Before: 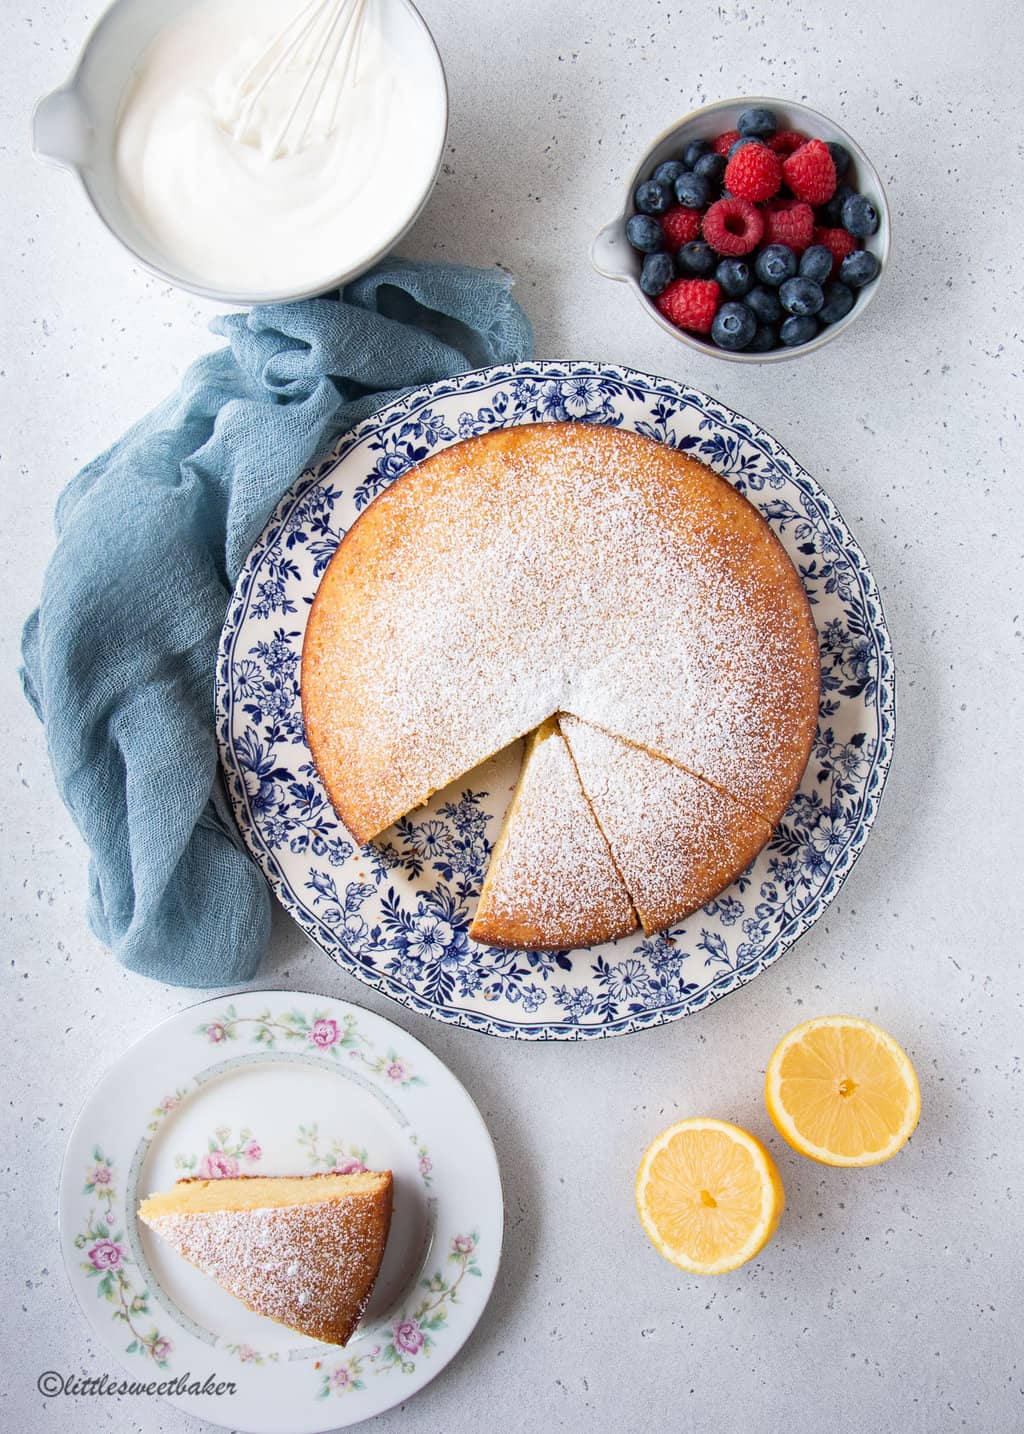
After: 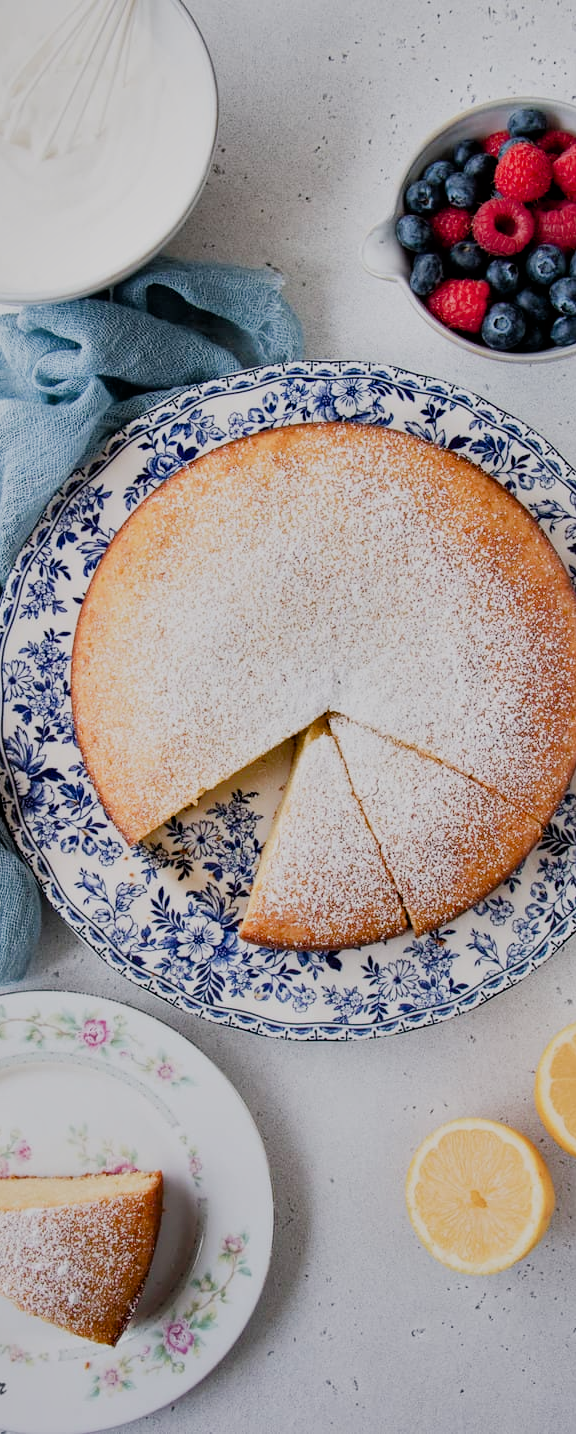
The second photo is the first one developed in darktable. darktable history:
color balance rgb: shadows lift › chroma 1%, shadows lift › hue 113°, highlights gain › chroma 0.2%, highlights gain › hue 333°, perceptual saturation grading › global saturation 20%, perceptual saturation grading › highlights -50%, perceptual saturation grading › shadows 25%, contrast -20%
shadows and highlights: white point adjustment 1, soften with gaussian
crop and rotate: left 22.516%, right 21.234%
filmic rgb: black relative exposure -5 EV, hardness 2.88, contrast 1.3, highlights saturation mix -30%
